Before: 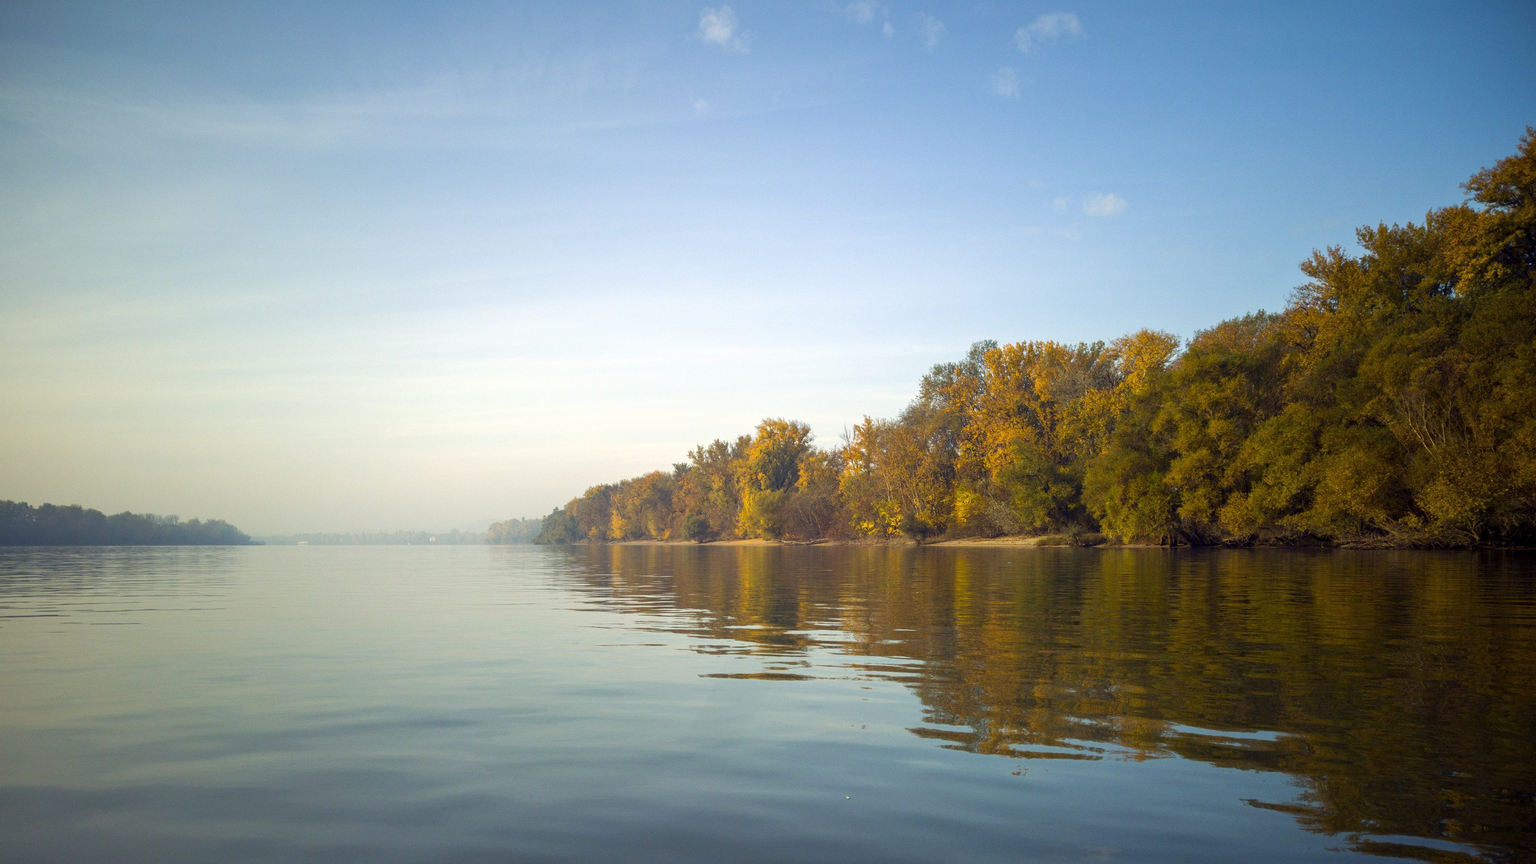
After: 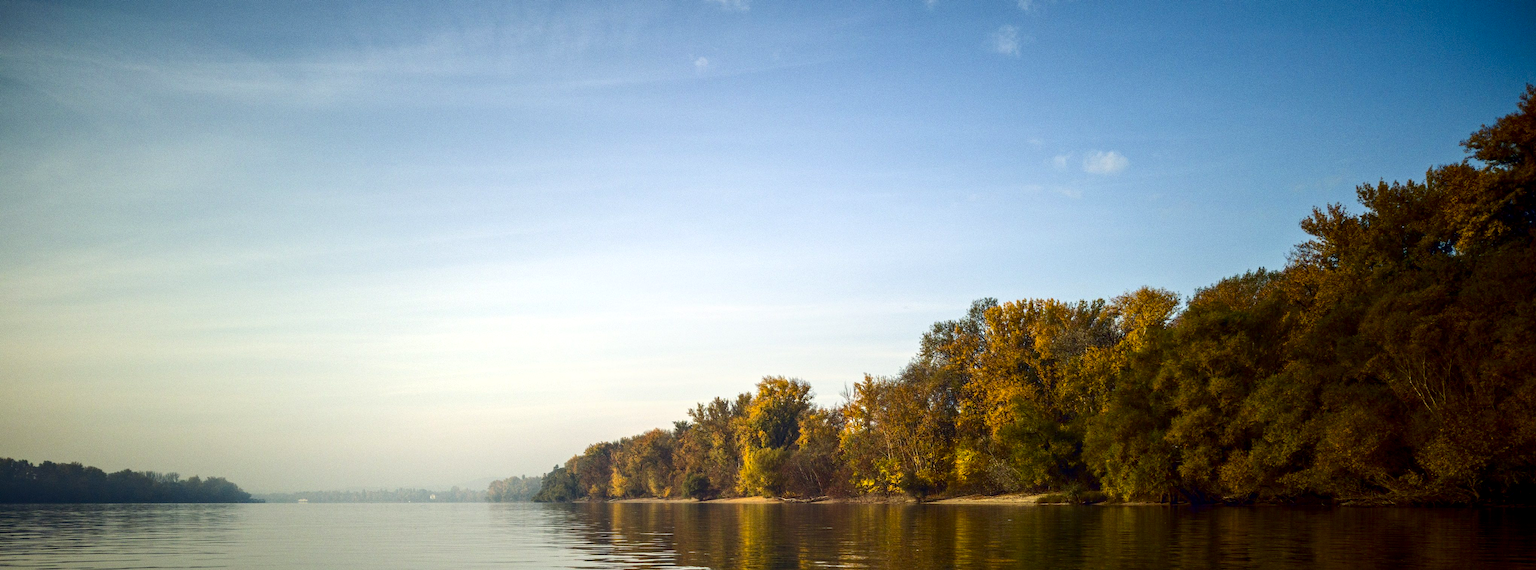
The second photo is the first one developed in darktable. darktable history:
local contrast: on, module defaults
contrast brightness saturation: contrast 0.185, brightness -0.244, saturation 0.119
crop and rotate: top 4.952%, bottom 28.998%
